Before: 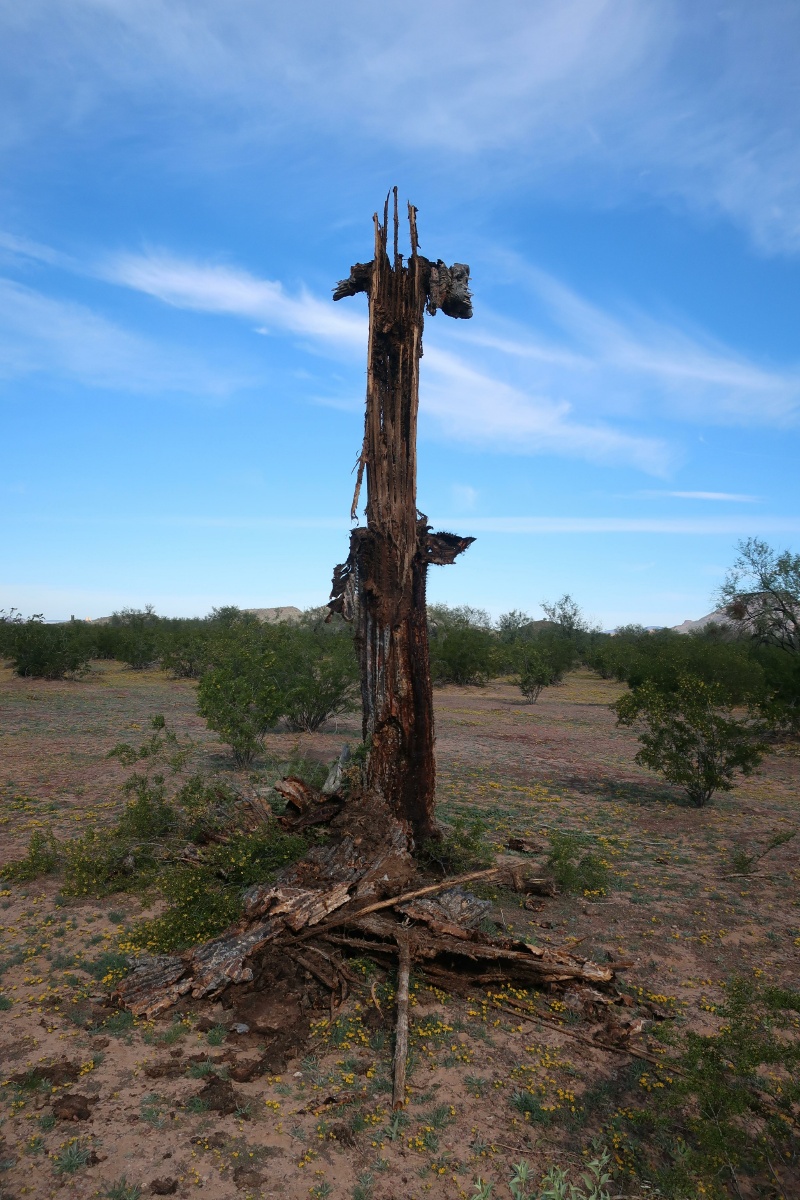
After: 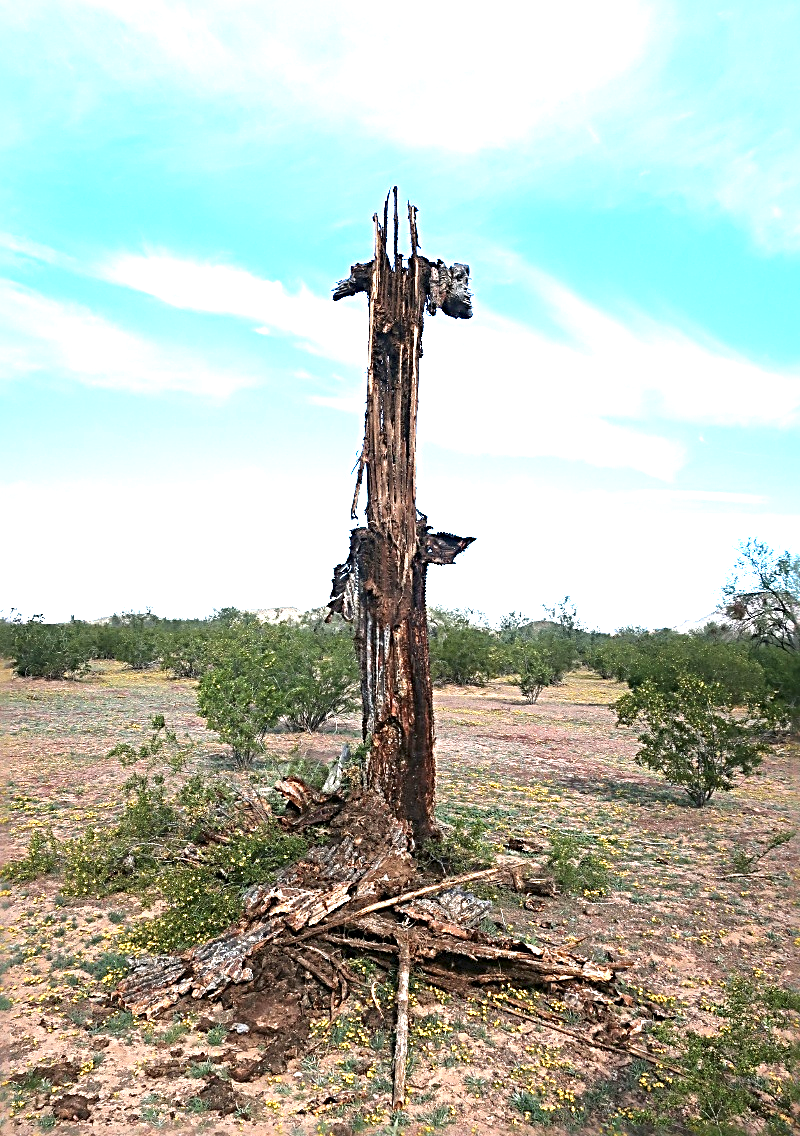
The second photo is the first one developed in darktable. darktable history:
exposure: black level correction 0, exposure 1.998 EV, compensate exposure bias true, compensate highlight preservation false
sharpen: radius 3.727, amount 0.923
crop and rotate: top 0.013%, bottom 5.287%
